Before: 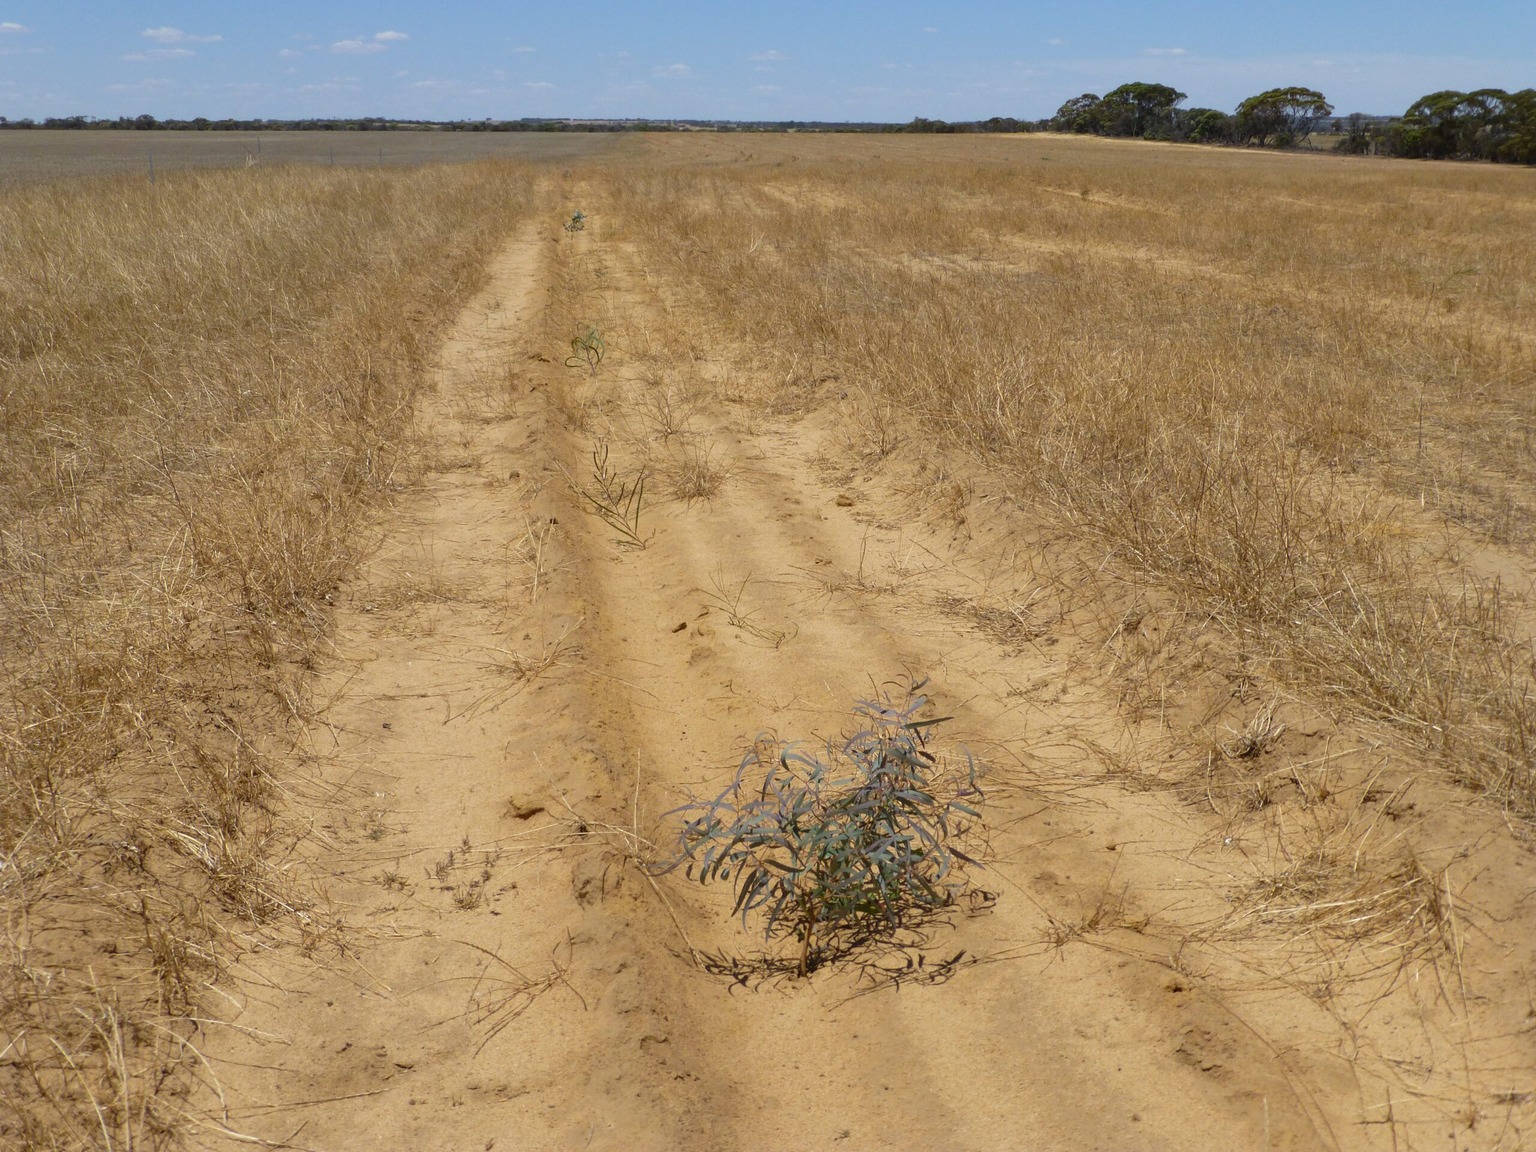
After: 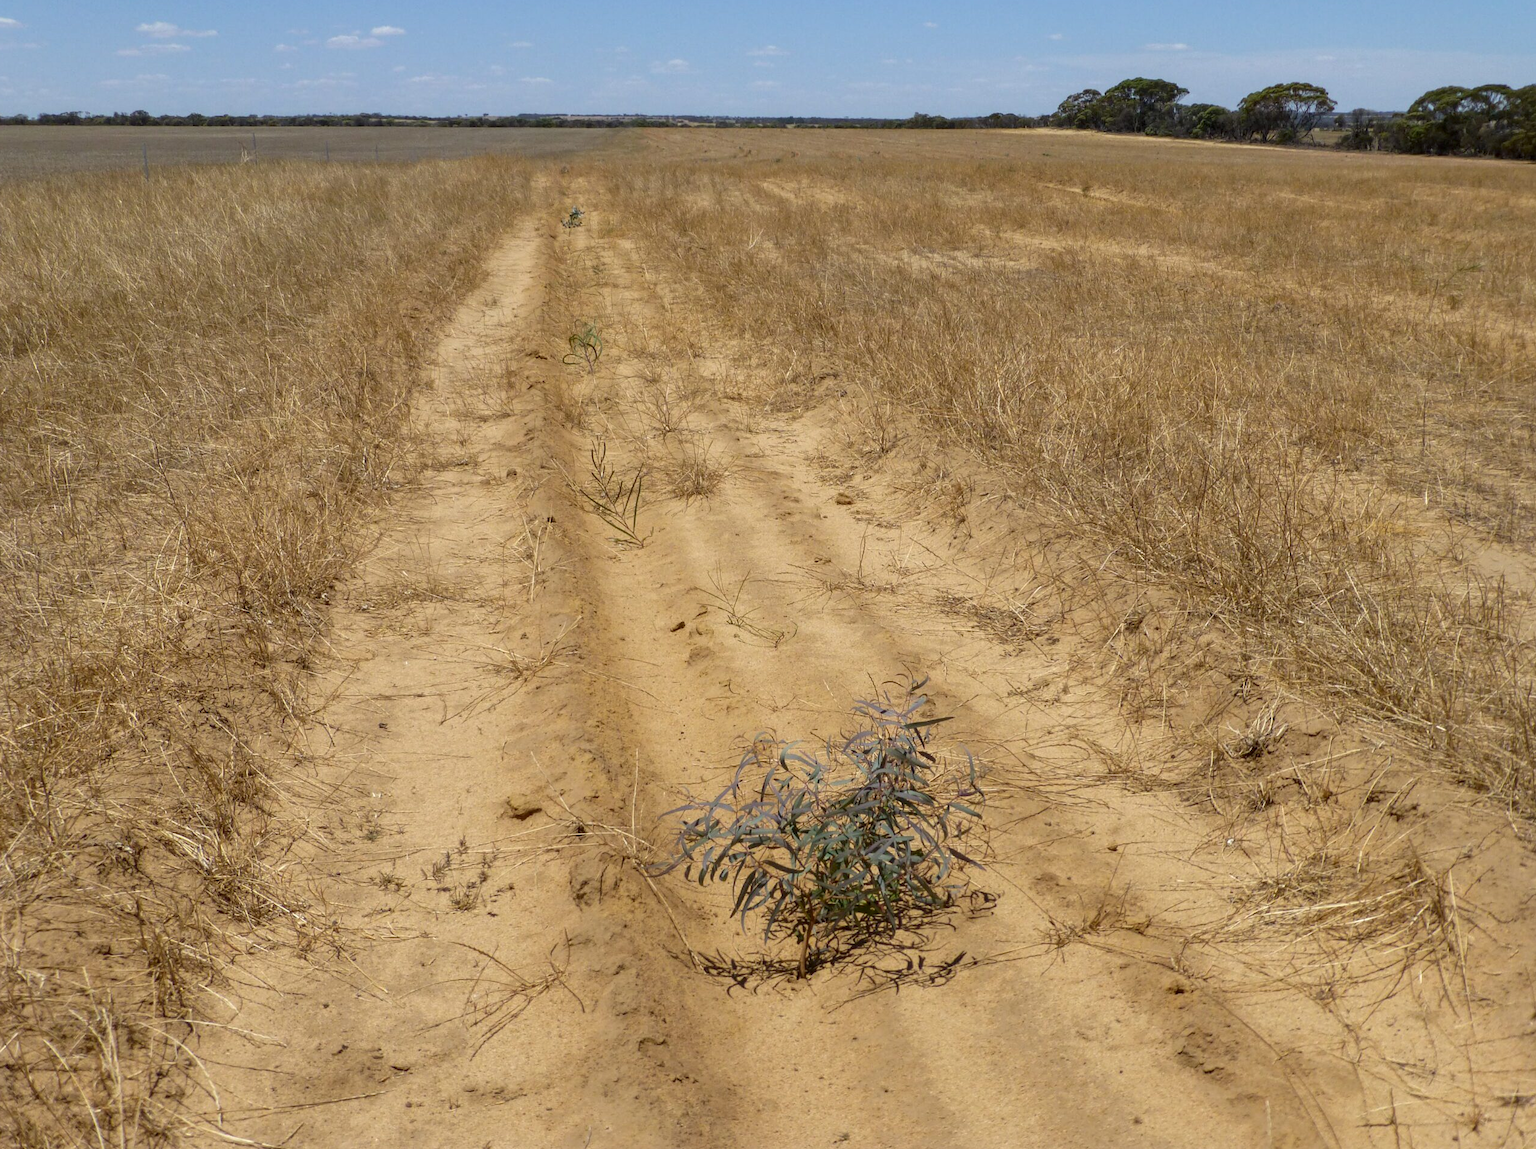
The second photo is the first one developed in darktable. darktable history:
local contrast: on, module defaults
crop: left 0.434%, top 0.485%, right 0.244%, bottom 0.386%
